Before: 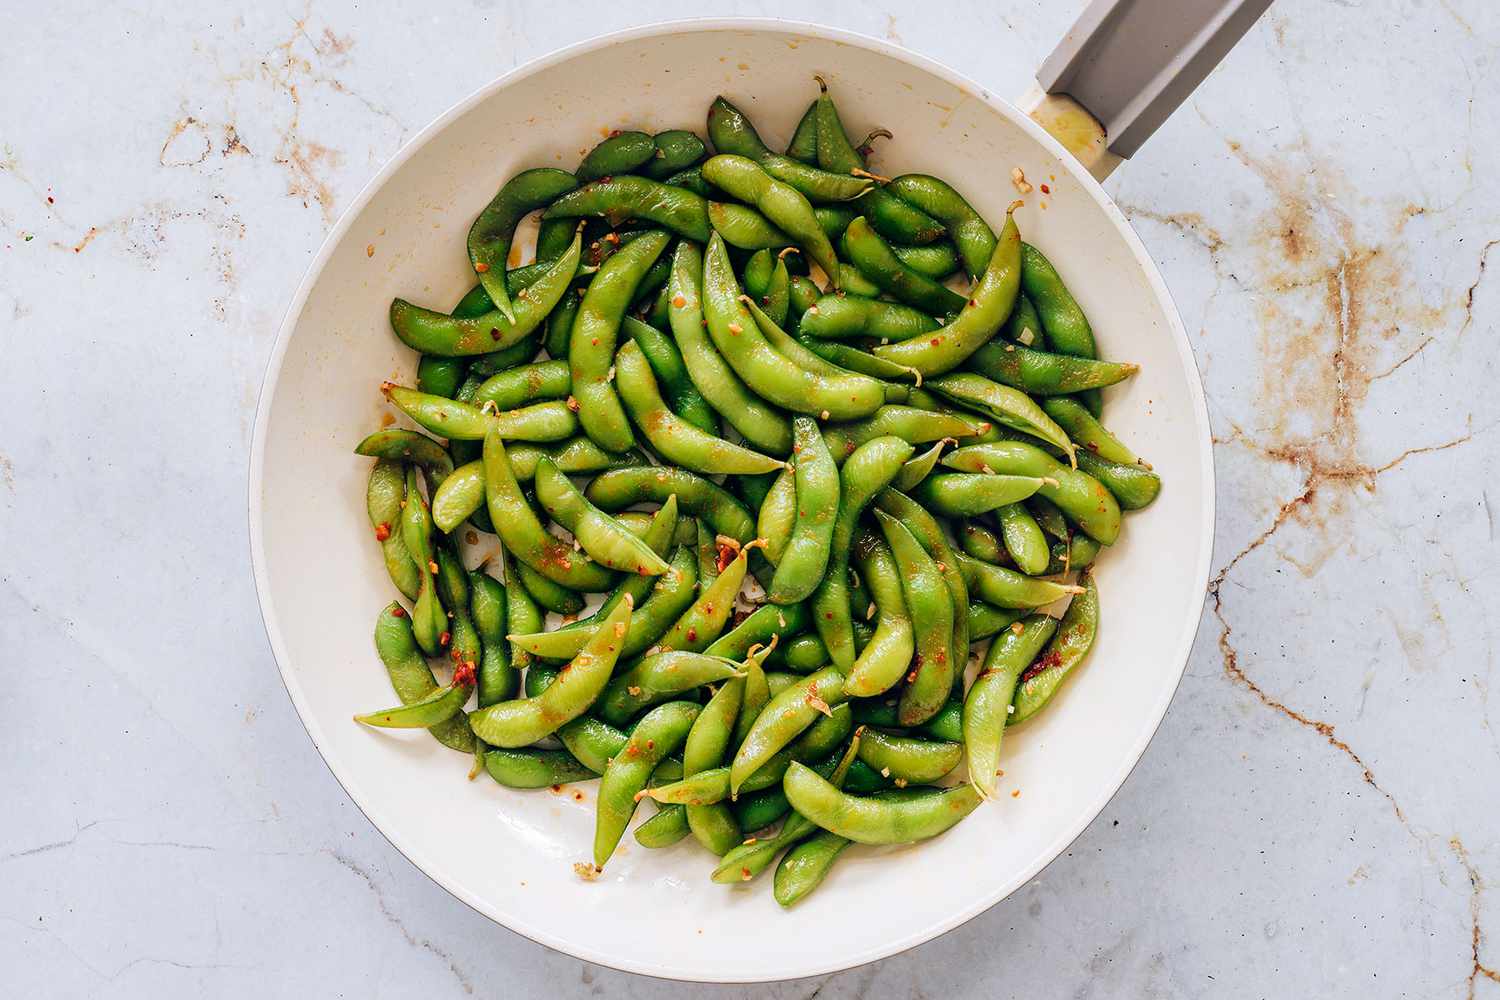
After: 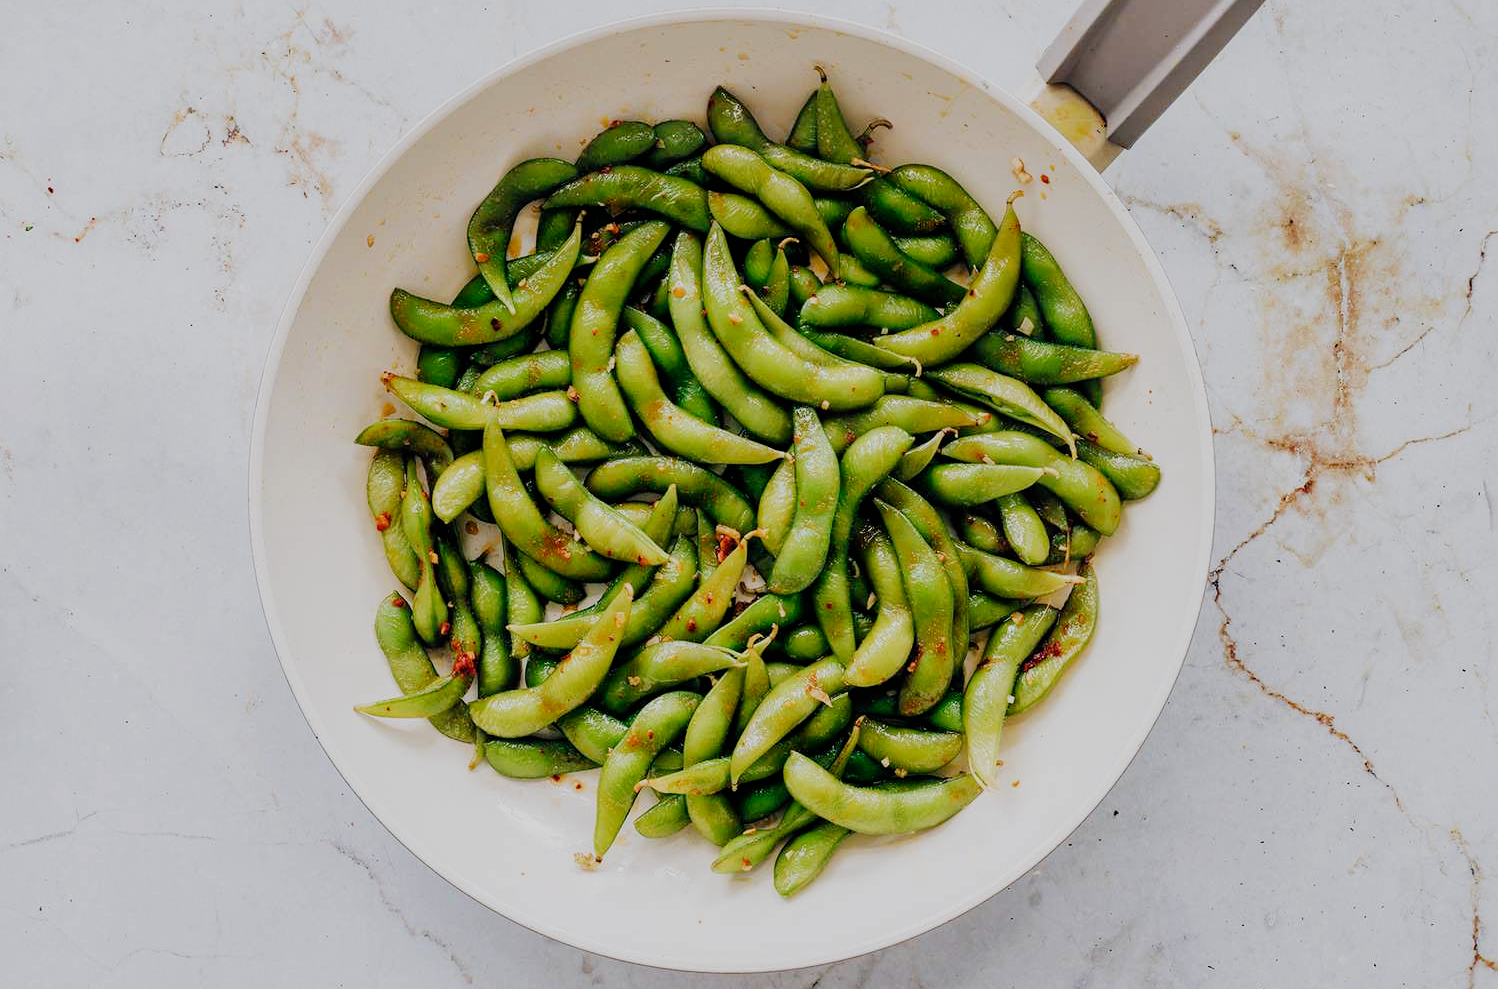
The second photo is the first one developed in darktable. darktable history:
filmic rgb: black relative exposure -7.65 EV, white relative exposure 4.56 EV, hardness 3.61, preserve chrominance no, color science v5 (2021)
crop: top 1.055%, right 0.101%
